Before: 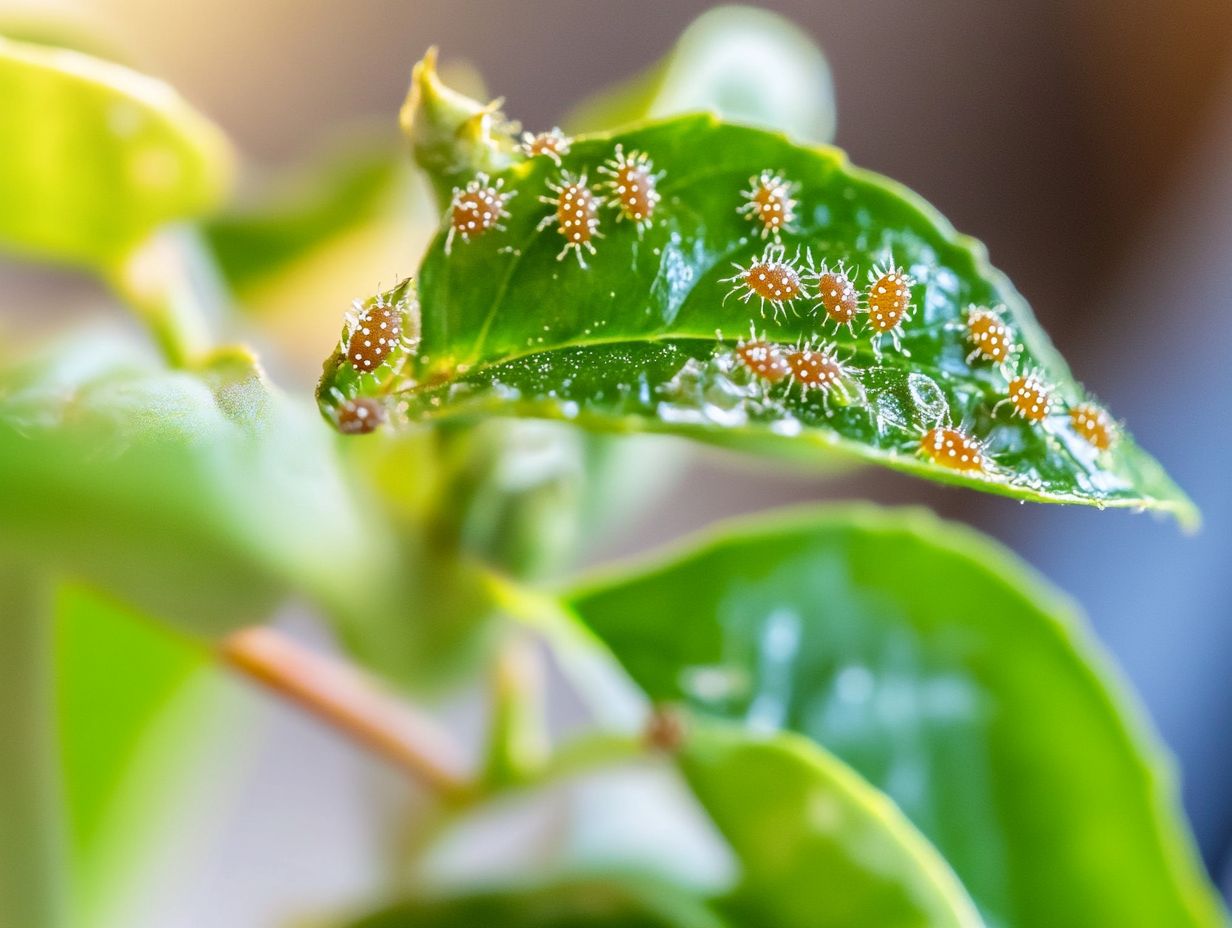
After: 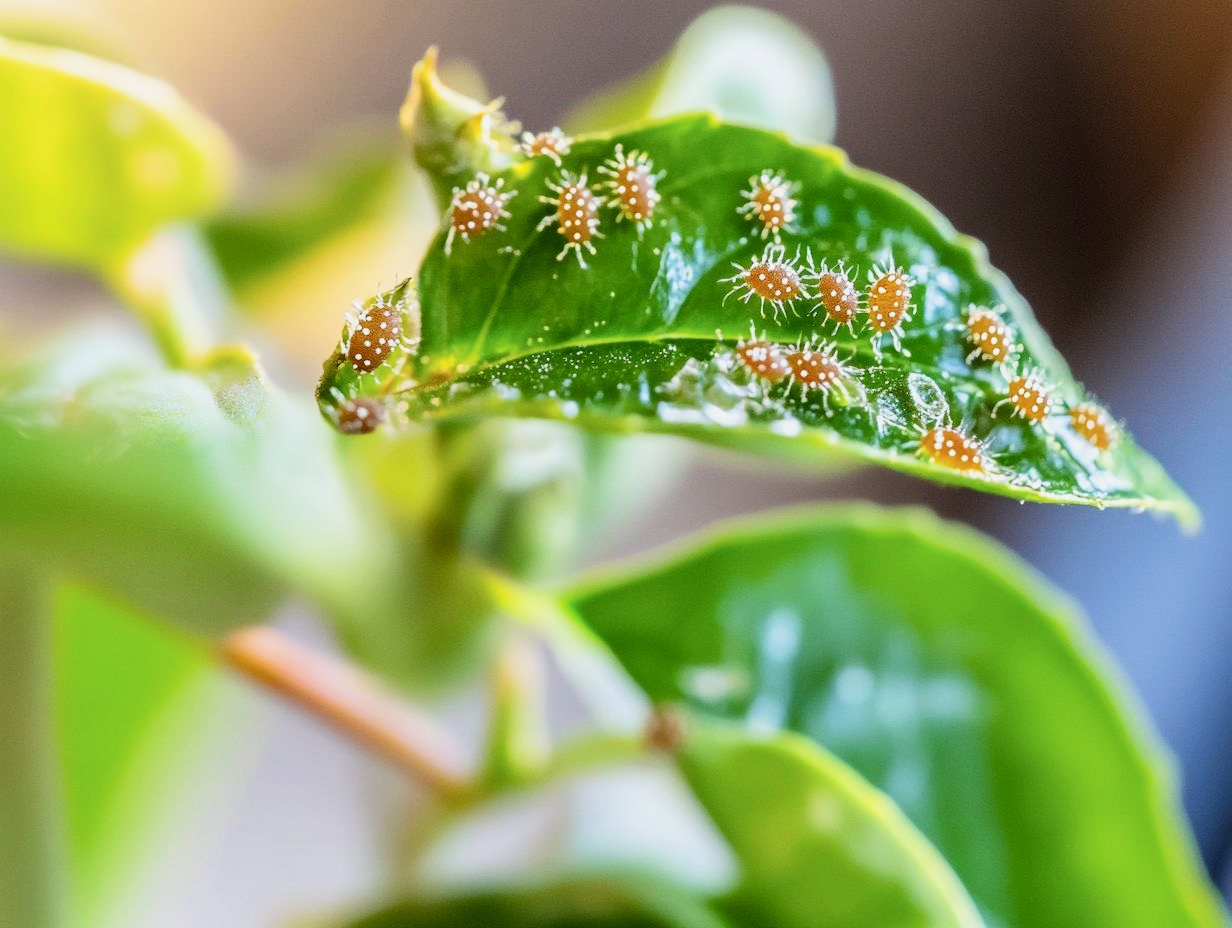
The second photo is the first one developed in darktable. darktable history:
filmic rgb: black relative exposure -8.07 EV, white relative exposure 3 EV, hardness 5.35, contrast 1.25
white balance: emerald 1
